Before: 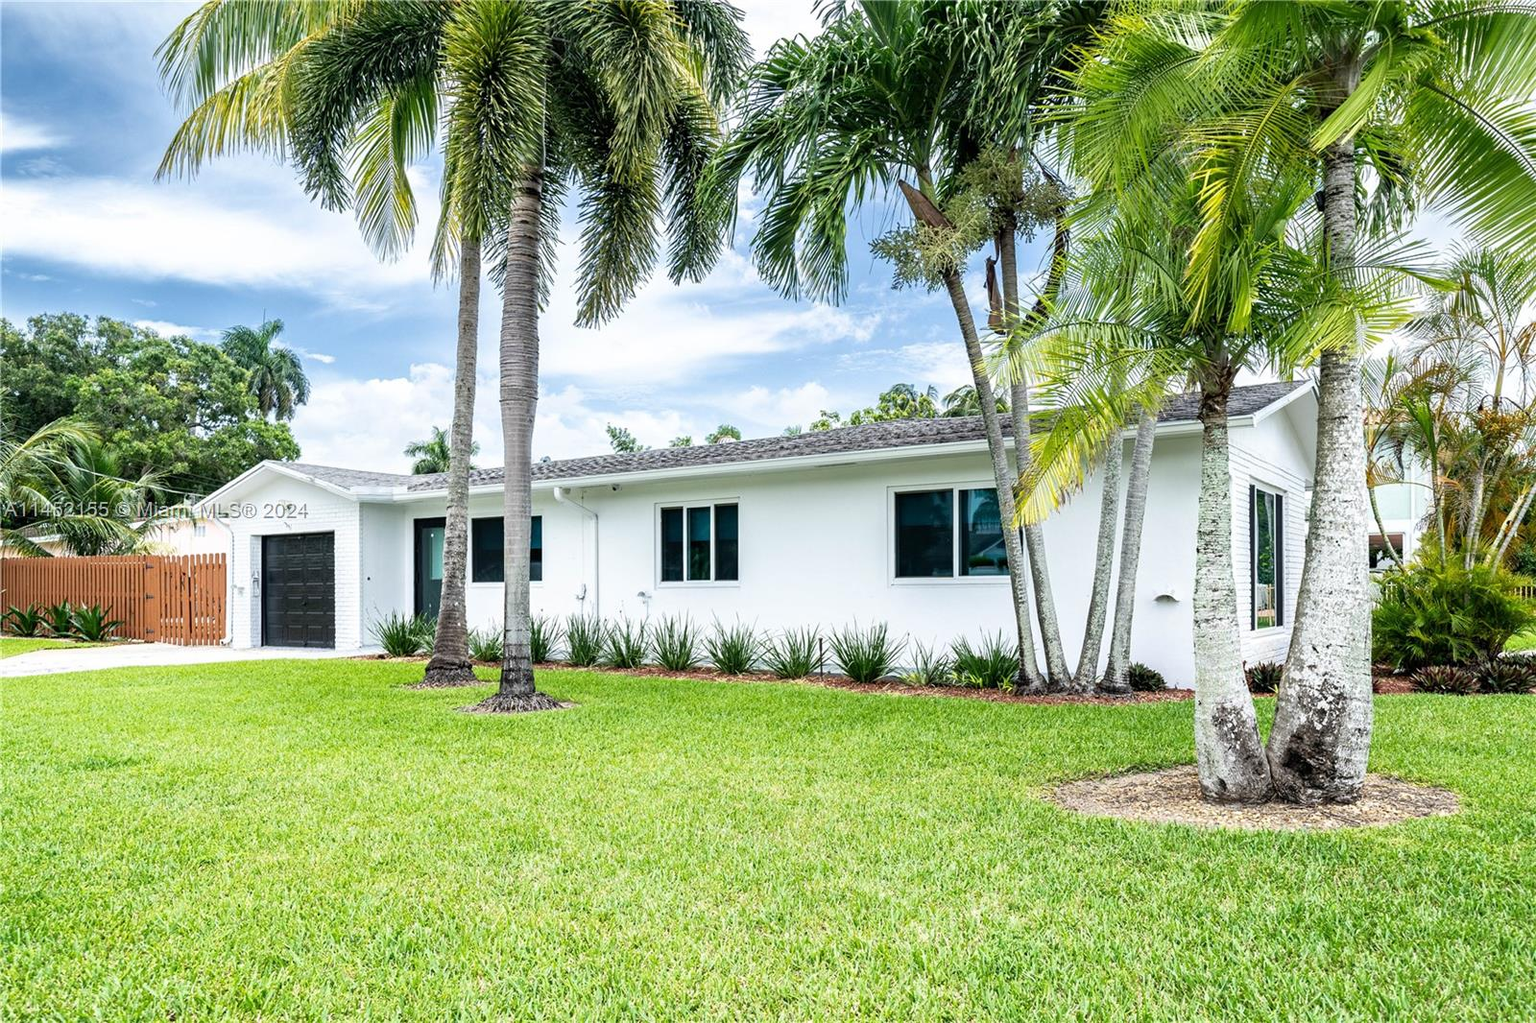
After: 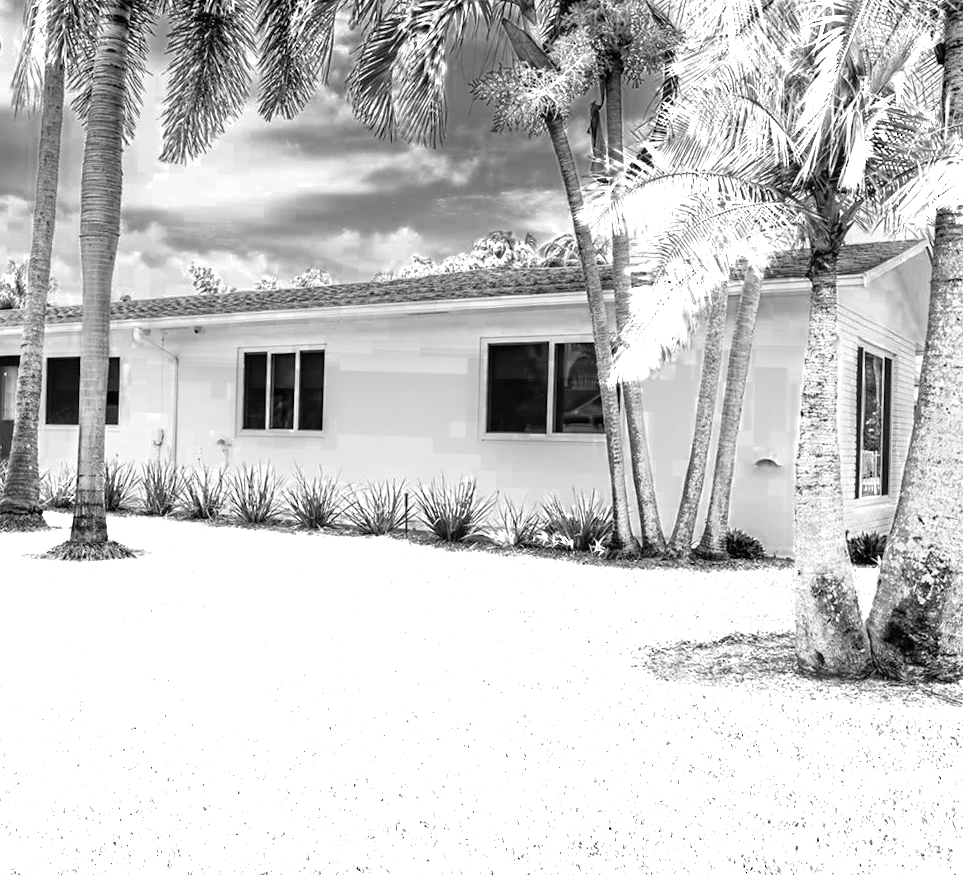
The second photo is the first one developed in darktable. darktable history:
crop and rotate: left 28.256%, top 17.734%, right 12.656%, bottom 3.573%
color zones: curves: ch0 [(0, 0.554) (0.146, 0.662) (0.293, 0.86) (0.503, 0.774) (0.637, 0.106) (0.74, 0.072) (0.866, 0.488) (0.998, 0.569)]; ch1 [(0, 0) (0.143, 0) (0.286, 0) (0.429, 0) (0.571, 0) (0.714, 0) (0.857, 0)]
rotate and perspective: rotation 1.72°, automatic cropping off
